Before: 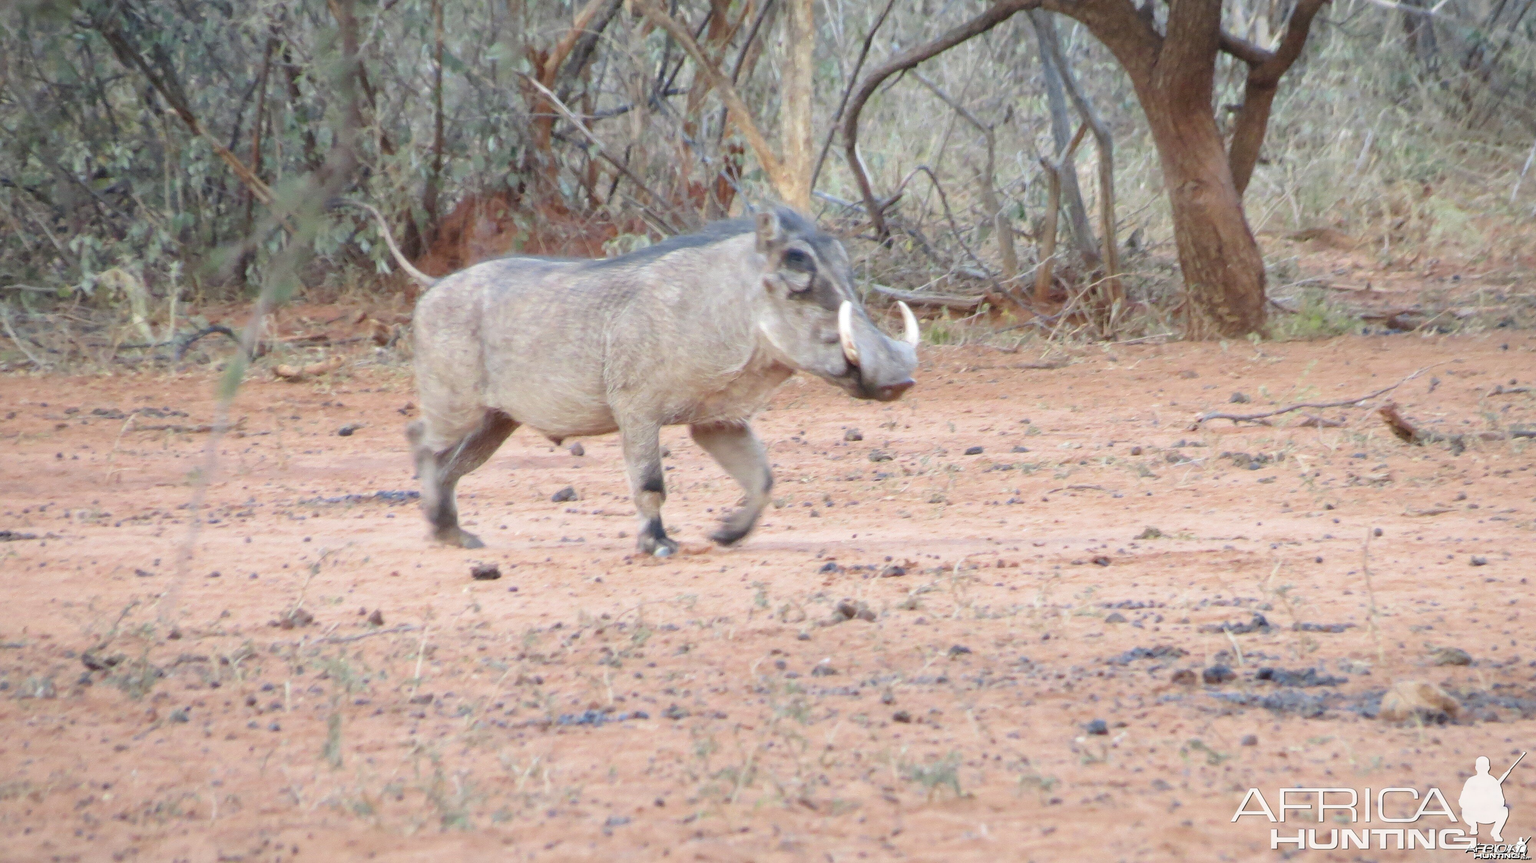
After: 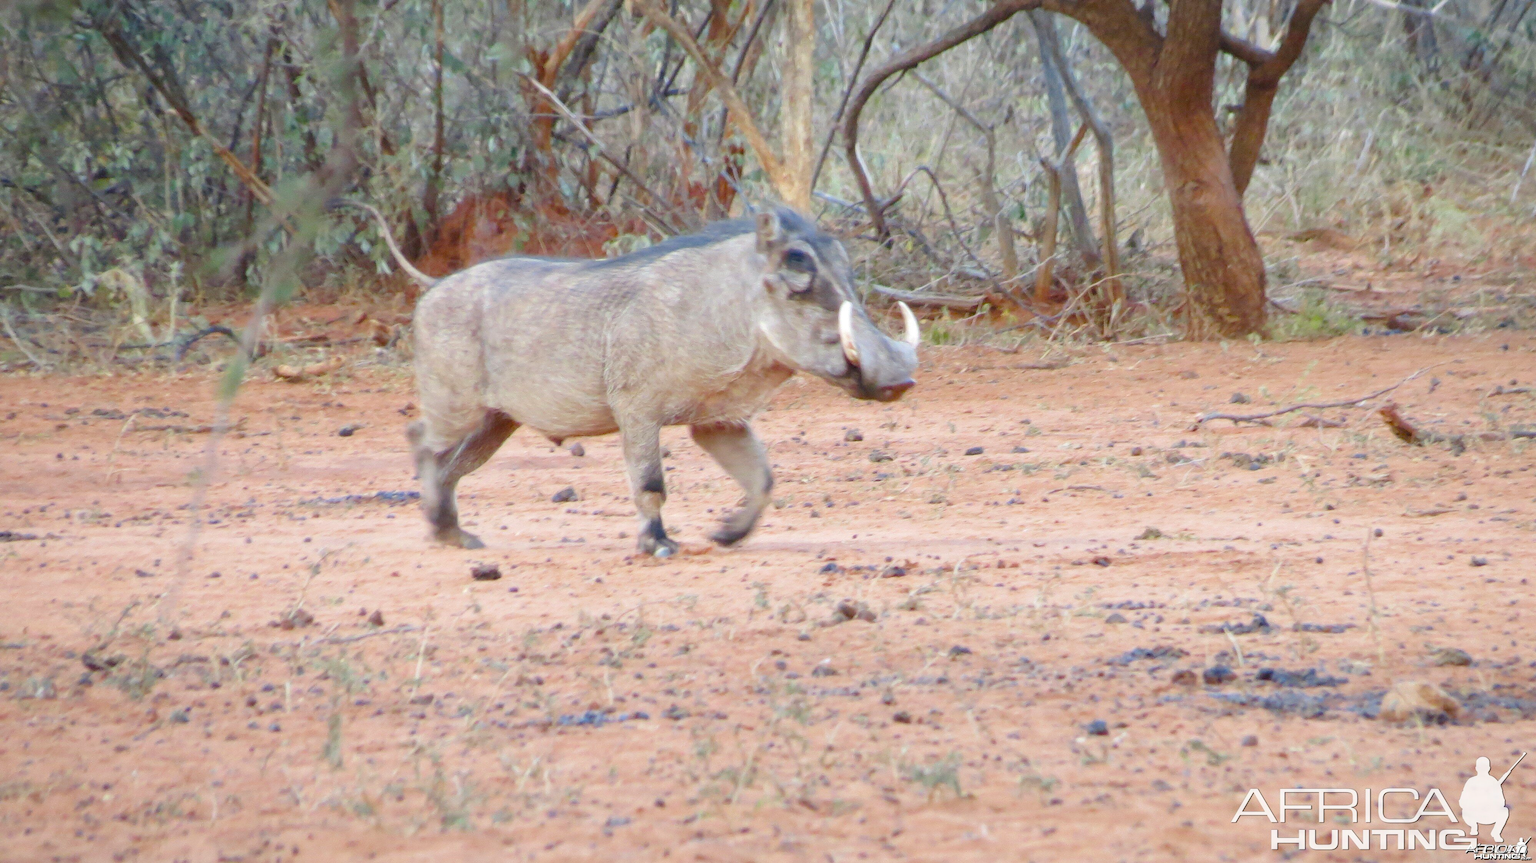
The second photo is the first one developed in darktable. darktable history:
color balance rgb: linear chroma grading › global chroma 9.71%, perceptual saturation grading › global saturation 27.386%, perceptual saturation grading › highlights -27.827%, perceptual saturation grading › mid-tones 15.246%, perceptual saturation grading › shadows 34.009%
